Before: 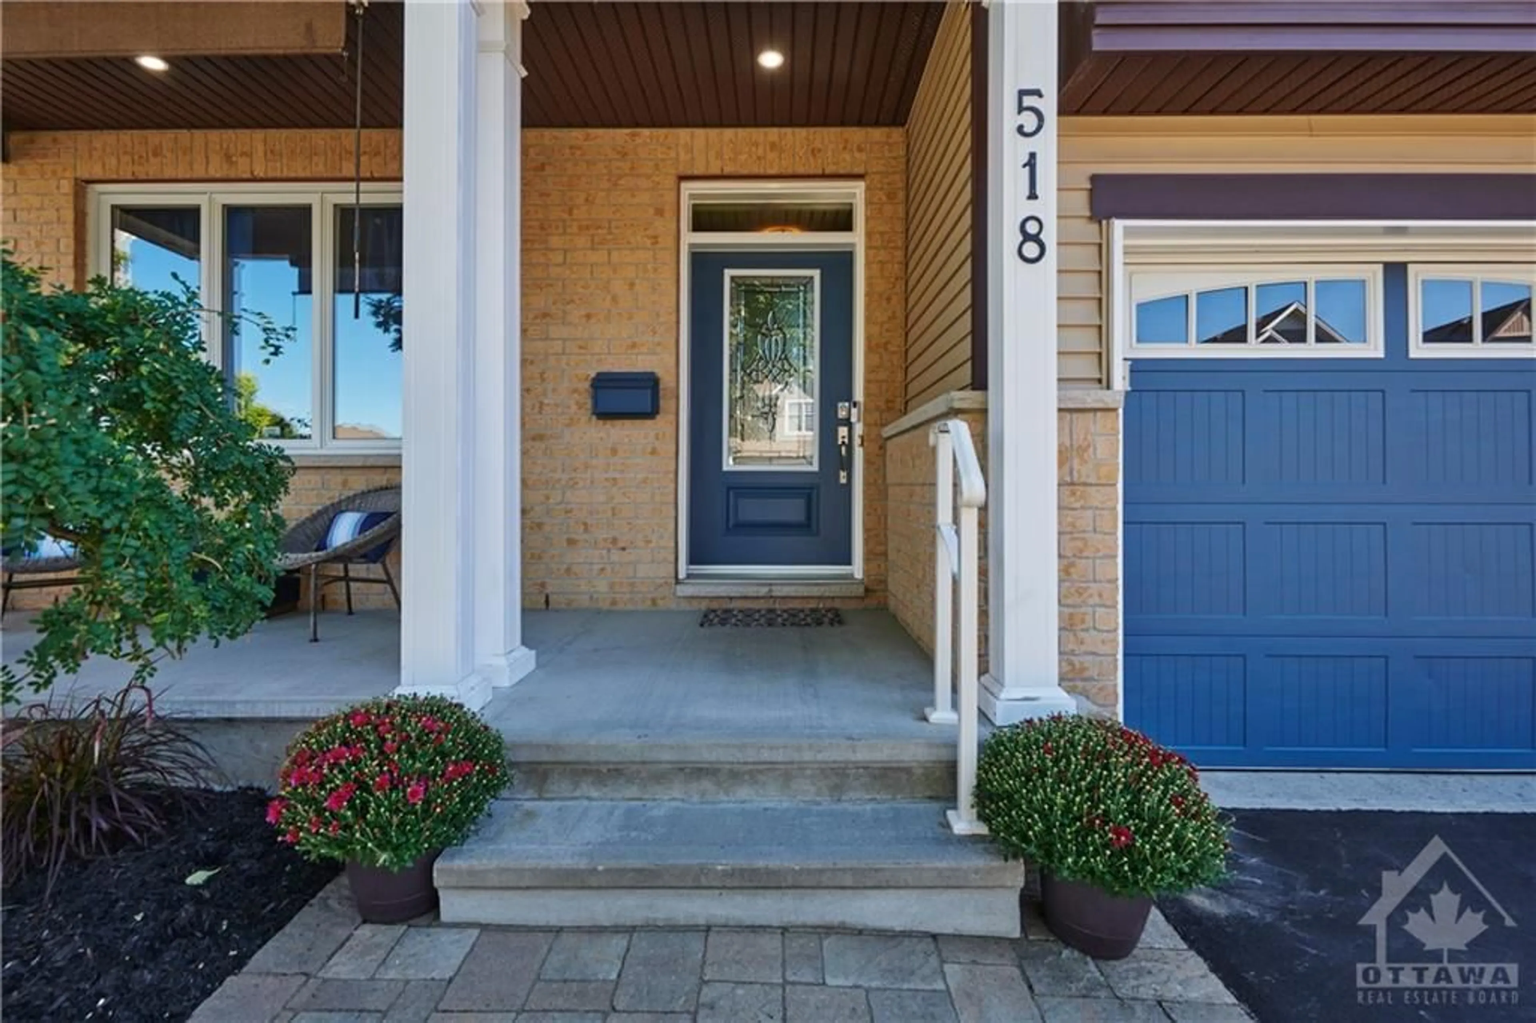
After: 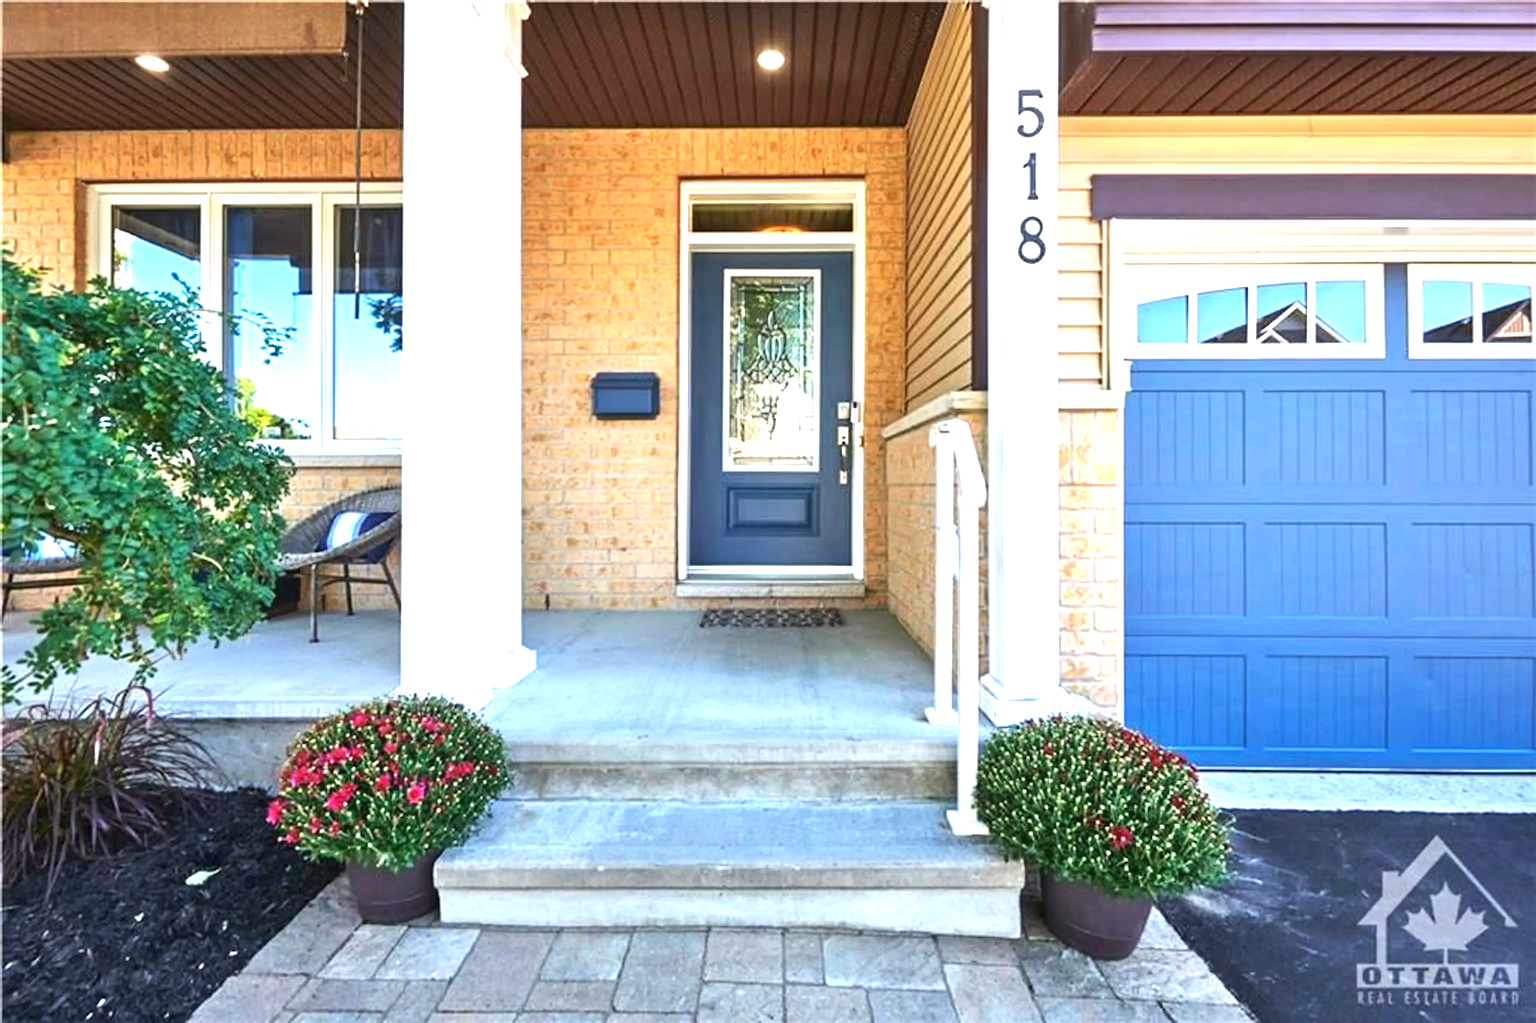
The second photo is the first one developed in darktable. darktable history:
tone equalizer: -8 EV -0.437 EV, -7 EV -0.392 EV, -6 EV -0.367 EV, -5 EV -0.187 EV, -3 EV 0.253 EV, -2 EV 0.323 EV, -1 EV 0.363 EV, +0 EV 0.405 EV, edges refinement/feathering 500, mask exposure compensation -1.57 EV, preserve details guided filter
exposure: black level correction 0, exposure 1.445 EV, compensate exposure bias true, compensate highlight preservation false
